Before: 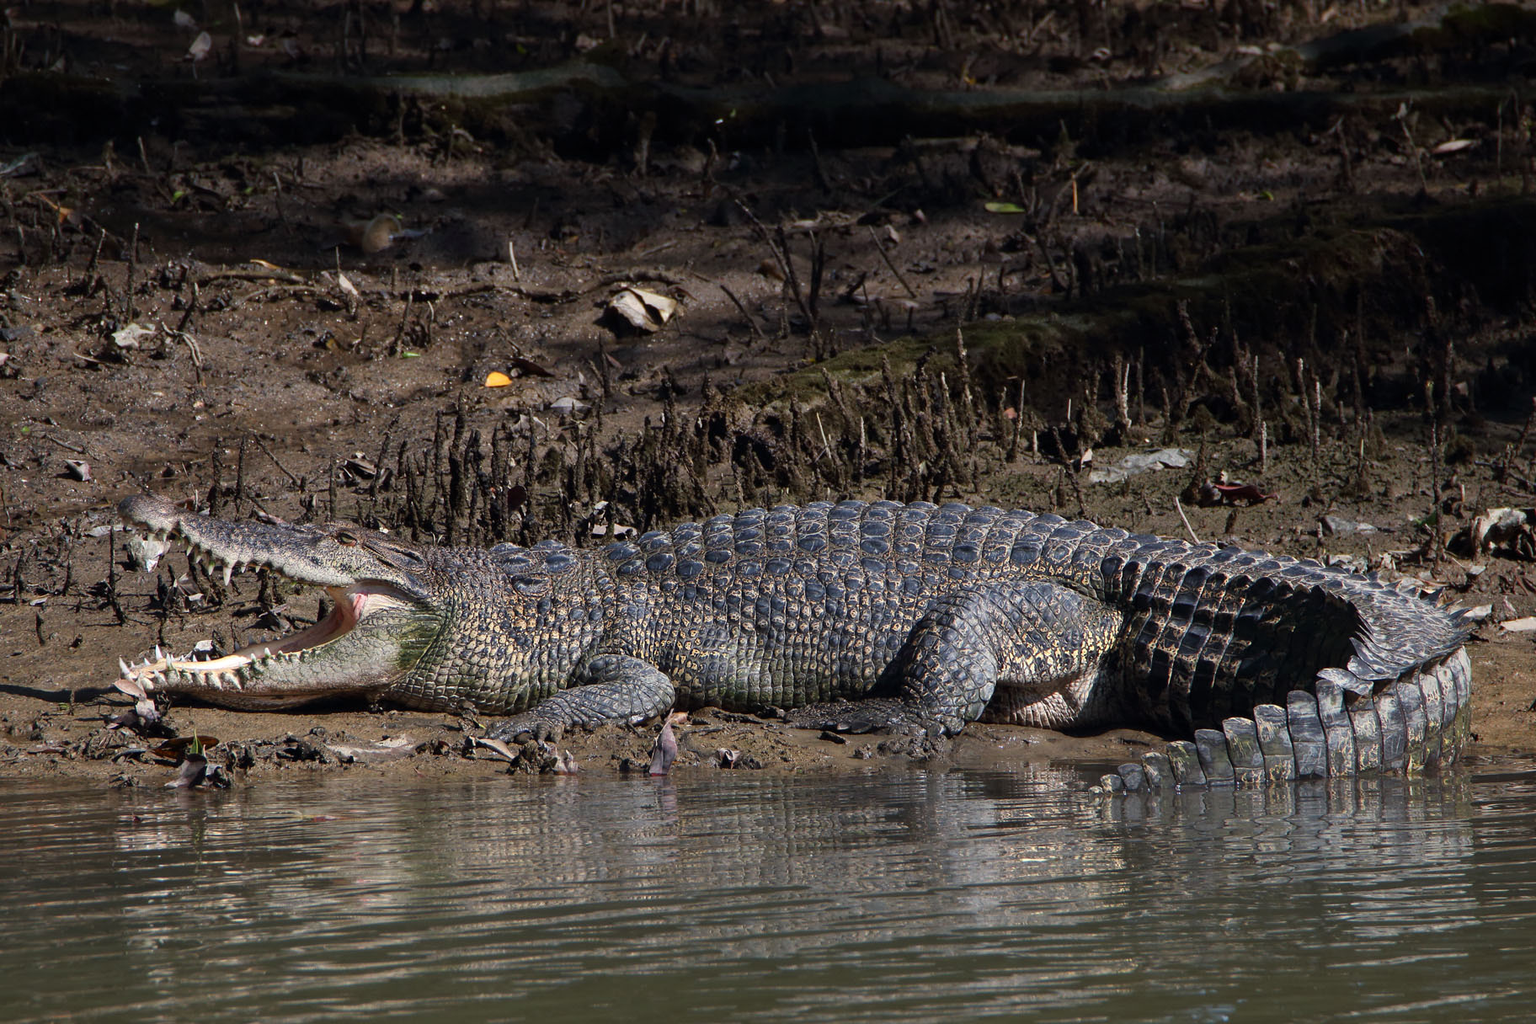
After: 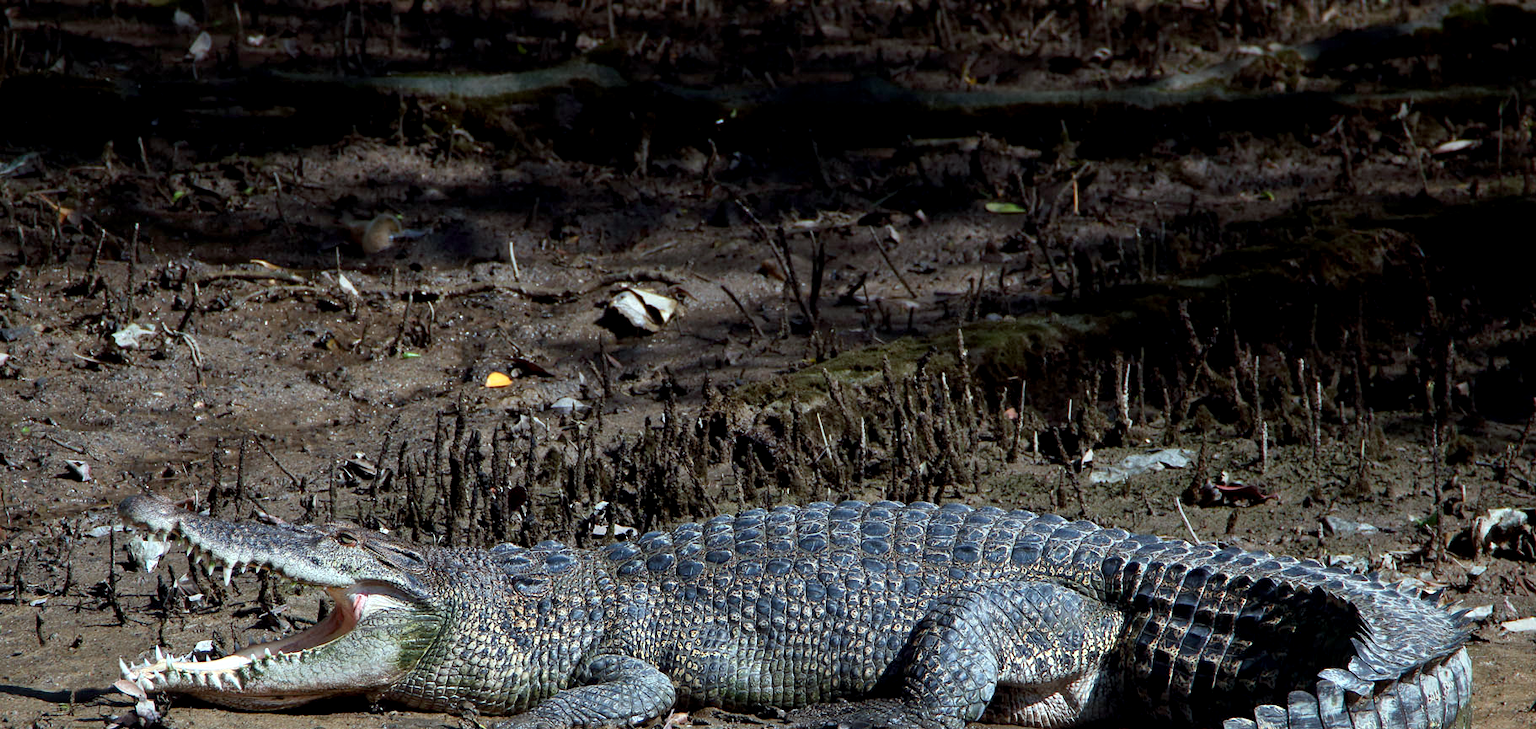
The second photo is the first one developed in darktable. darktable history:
exposure: black level correction 0.005, exposure 0.409 EV, compensate highlight preservation false
crop: right 0%, bottom 28.712%
color correction: highlights a* -10.09, highlights b* -10.55
